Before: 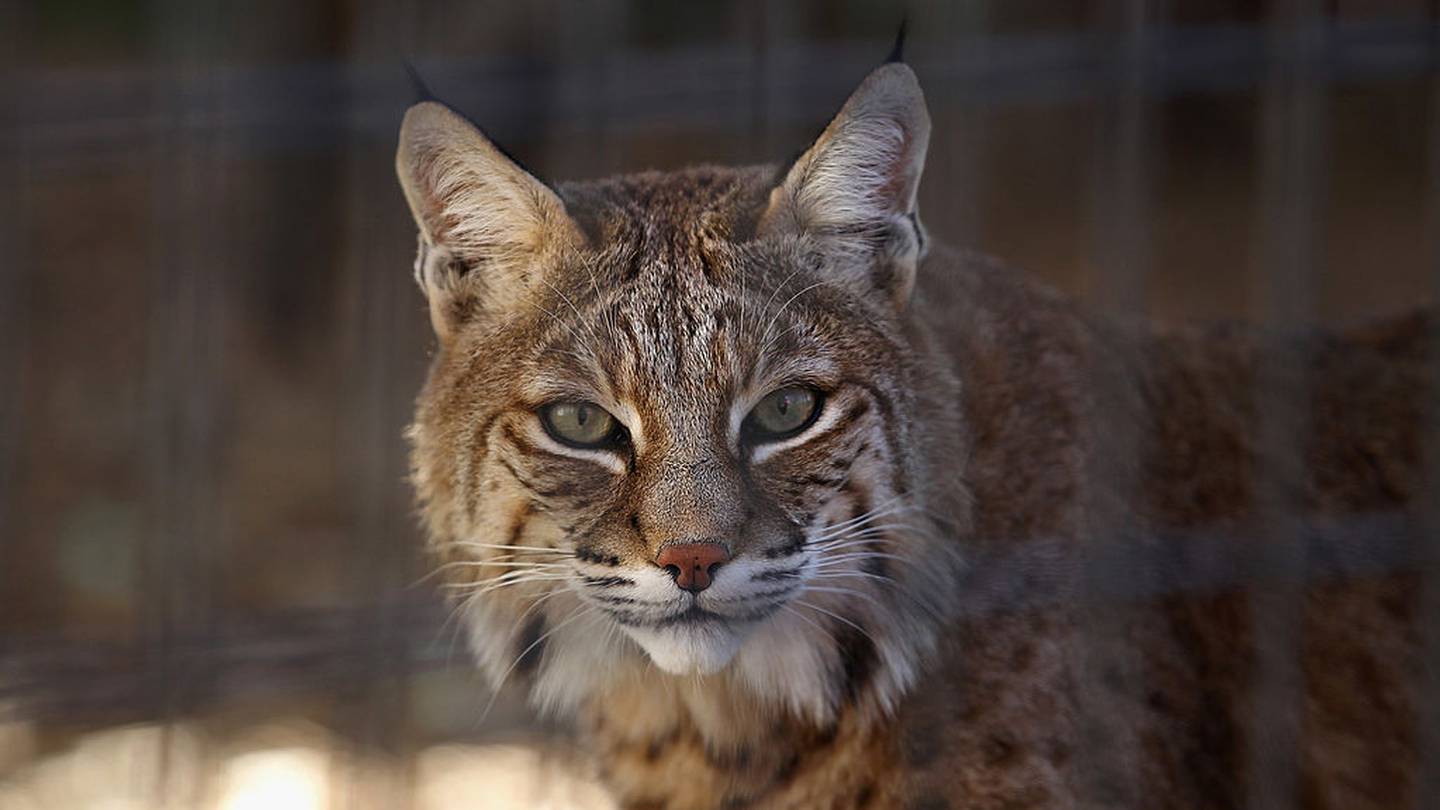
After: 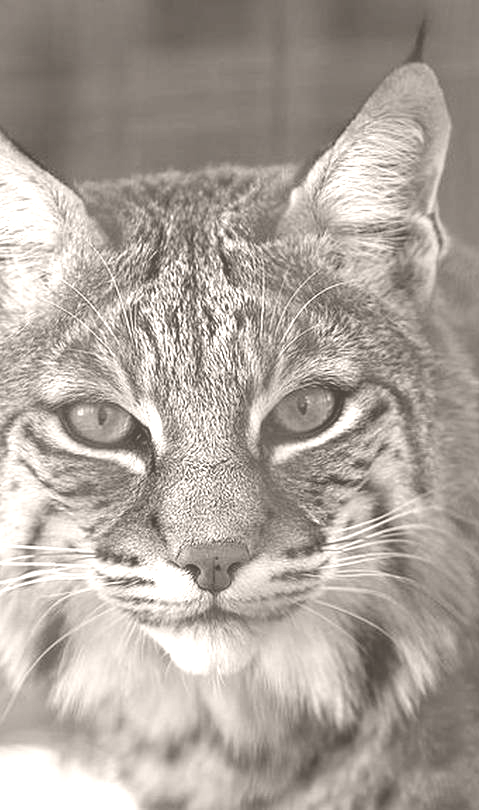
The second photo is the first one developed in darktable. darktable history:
colorize: hue 34.49°, saturation 35.33%, source mix 100%, lightness 55%, version 1
local contrast: highlights 100%, shadows 100%, detail 131%, midtone range 0.2
crop: left 33.36%, right 33.36%
